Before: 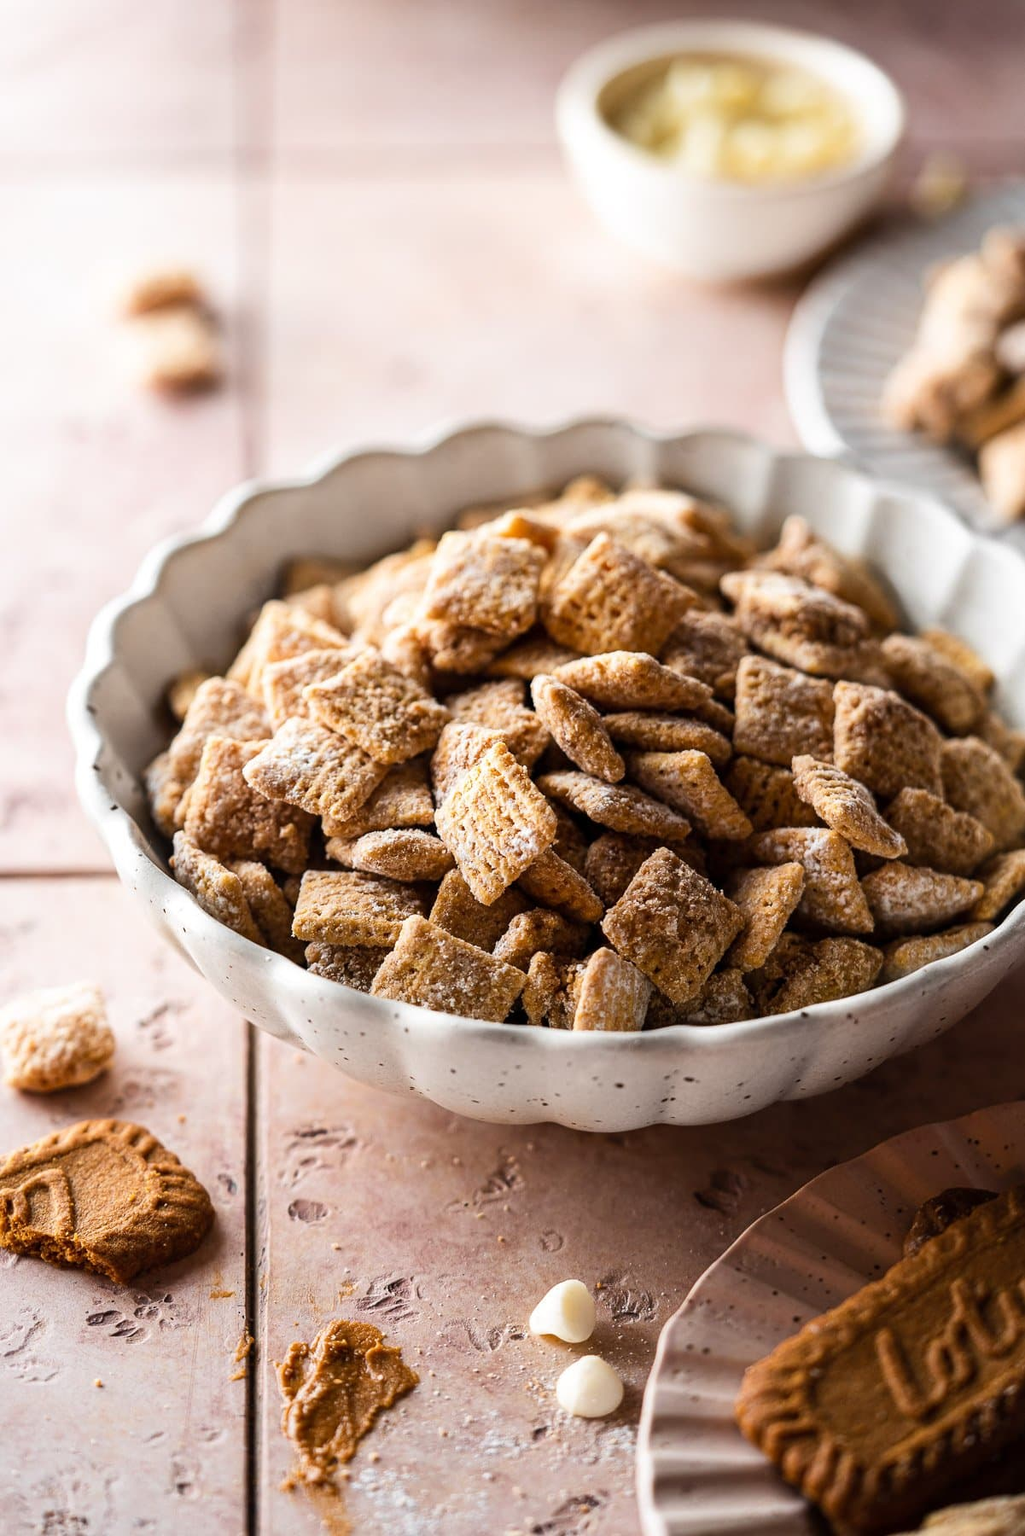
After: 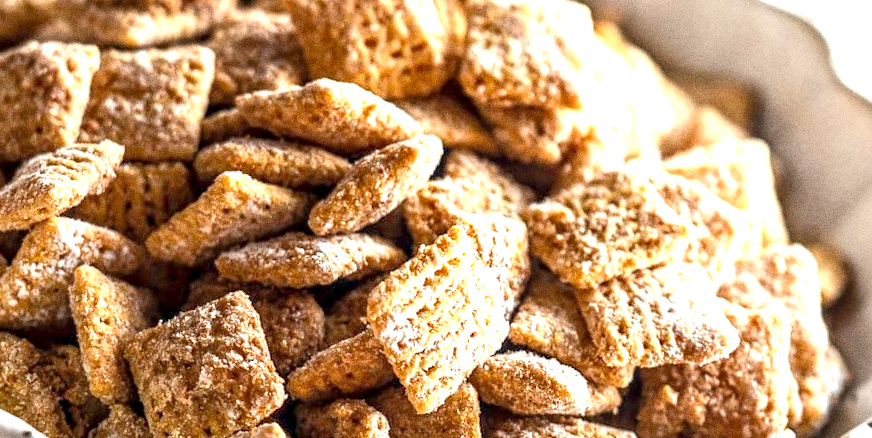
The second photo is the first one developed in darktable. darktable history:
exposure: exposure 0.935 EV, compensate highlight preservation false
local contrast: highlights 25%, detail 130%
grain: coarseness 11.82 ISO, strength 36.67%, mid-tones bias 74.17%
crop and rotate: angle 16.12°, top 30.835%, bottom 35.653%
white balance: red 0.978, blue 0.999
contrast equalizer: octaves 7, y [[0.524 ×6], [0.512 ×6], [0.379 ×6], [0 ×6], [0 ×6]]
tone equalizer: -8 EV 1 EV, -7 EV 1 EV, -6 EV 1 EV, -5 EV 1 EV, -4 EV 1 EV, -3 EV 0.75 EV, -2 EV 0.5 EV, -1 EV 0.25 EV
